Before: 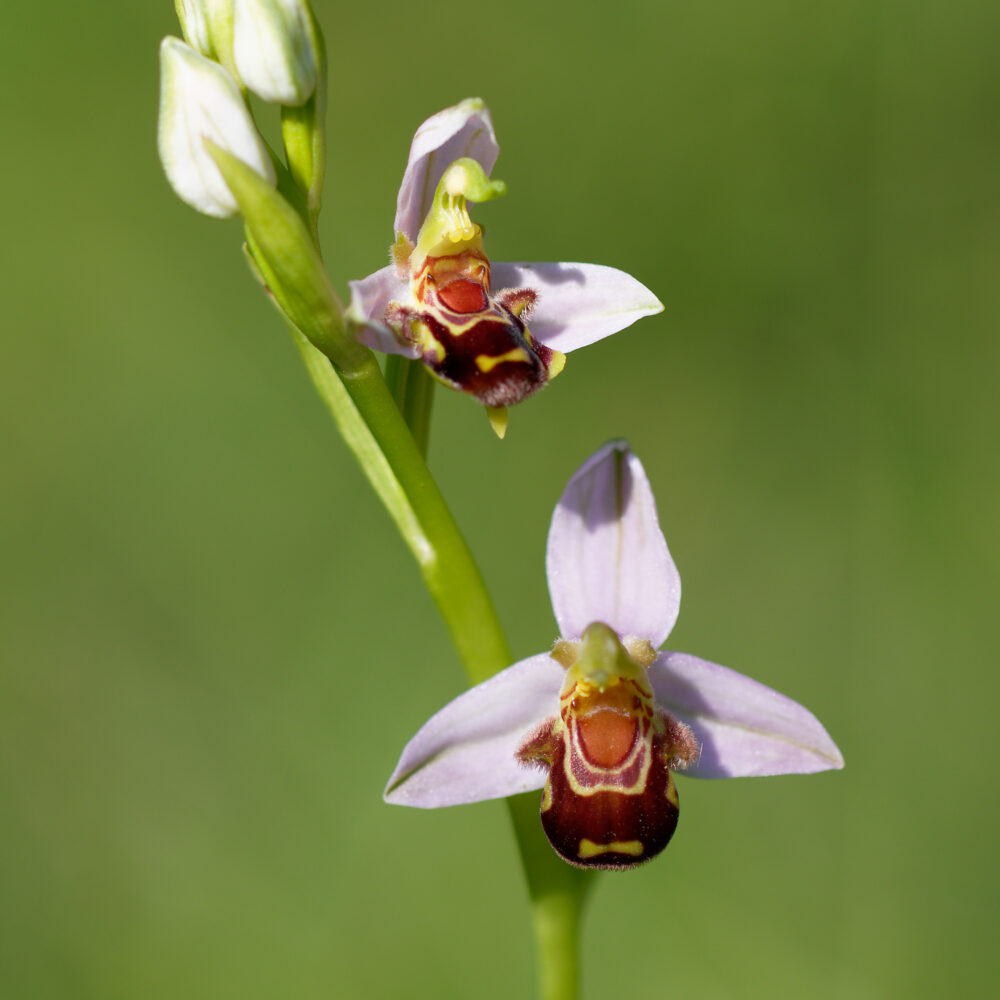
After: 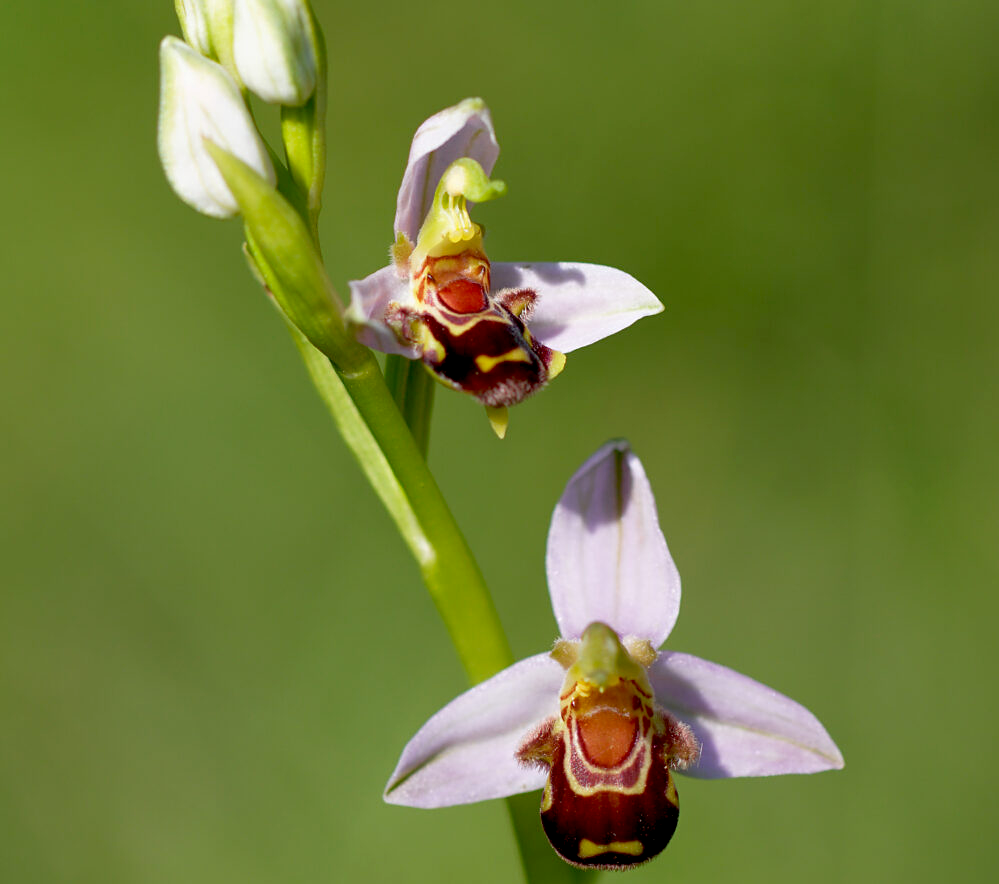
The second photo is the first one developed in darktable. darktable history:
exposure: black level correction 0.01, exposure 0.007 EV, compensate highlight preservation false
crop and rotate: top 0%, bottom 11.522%
sharpen: amount 0.206
